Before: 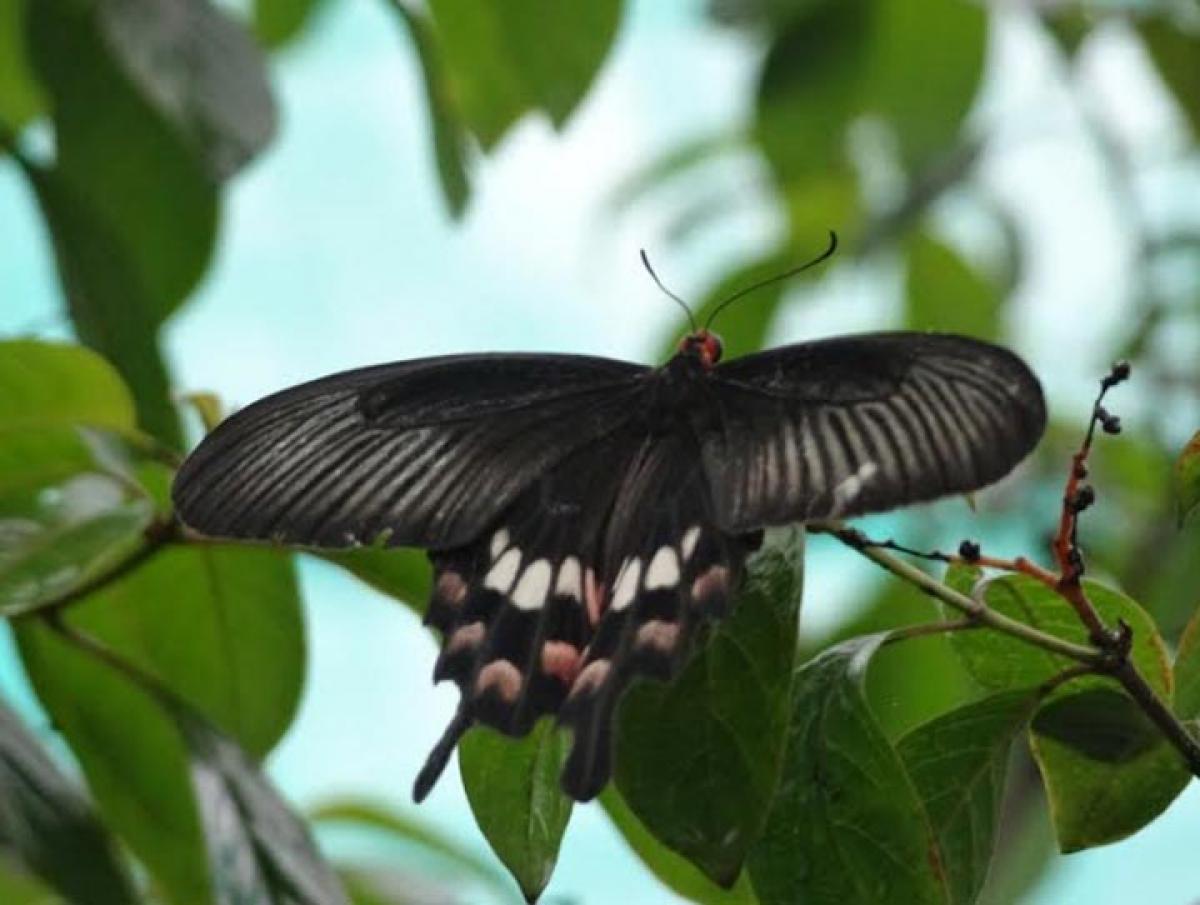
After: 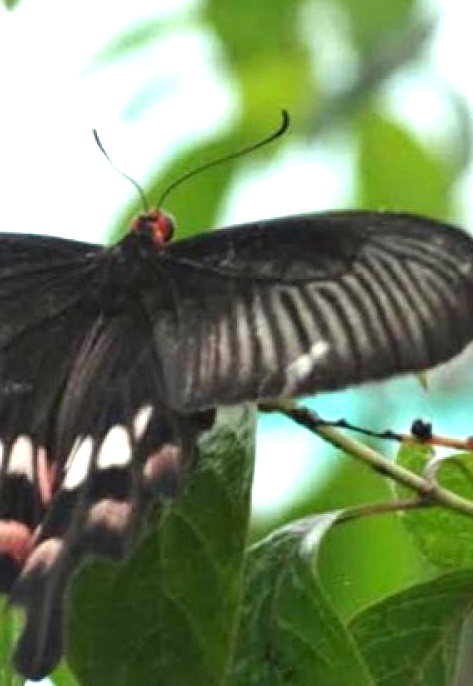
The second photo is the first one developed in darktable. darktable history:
crop: left 45.721%, top 13.393%, right 14.118%, bottom 10.01%
exposure: black level correction 0, exposure 1.1 EV, compensate exposure bias true, compensate highlight preservation false
